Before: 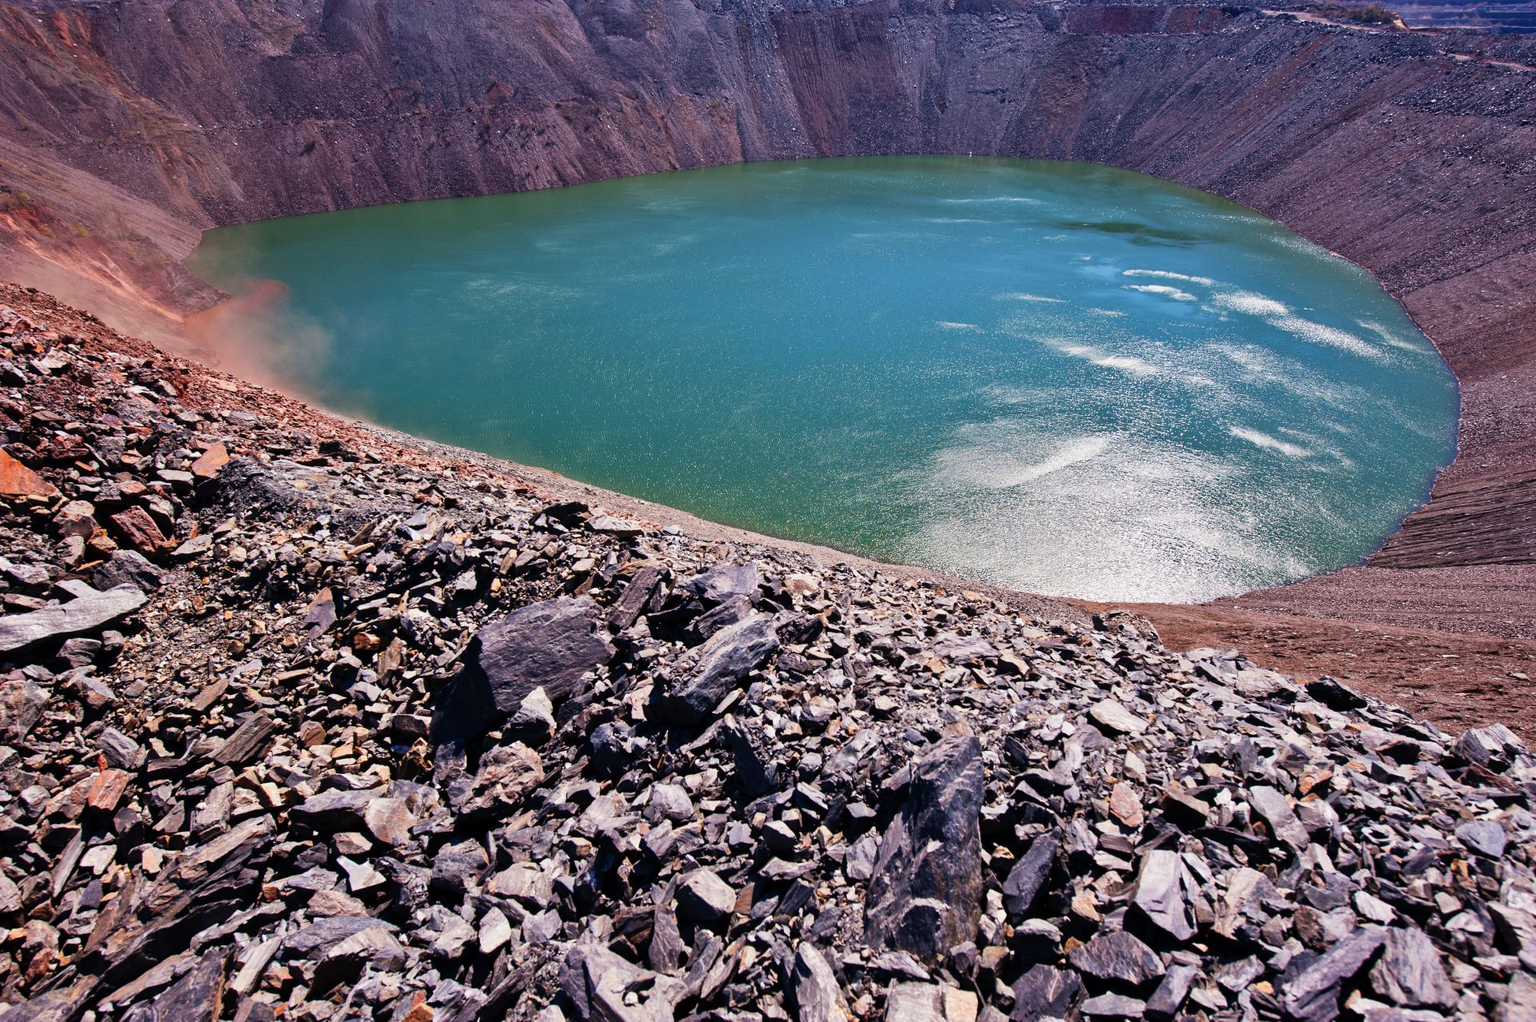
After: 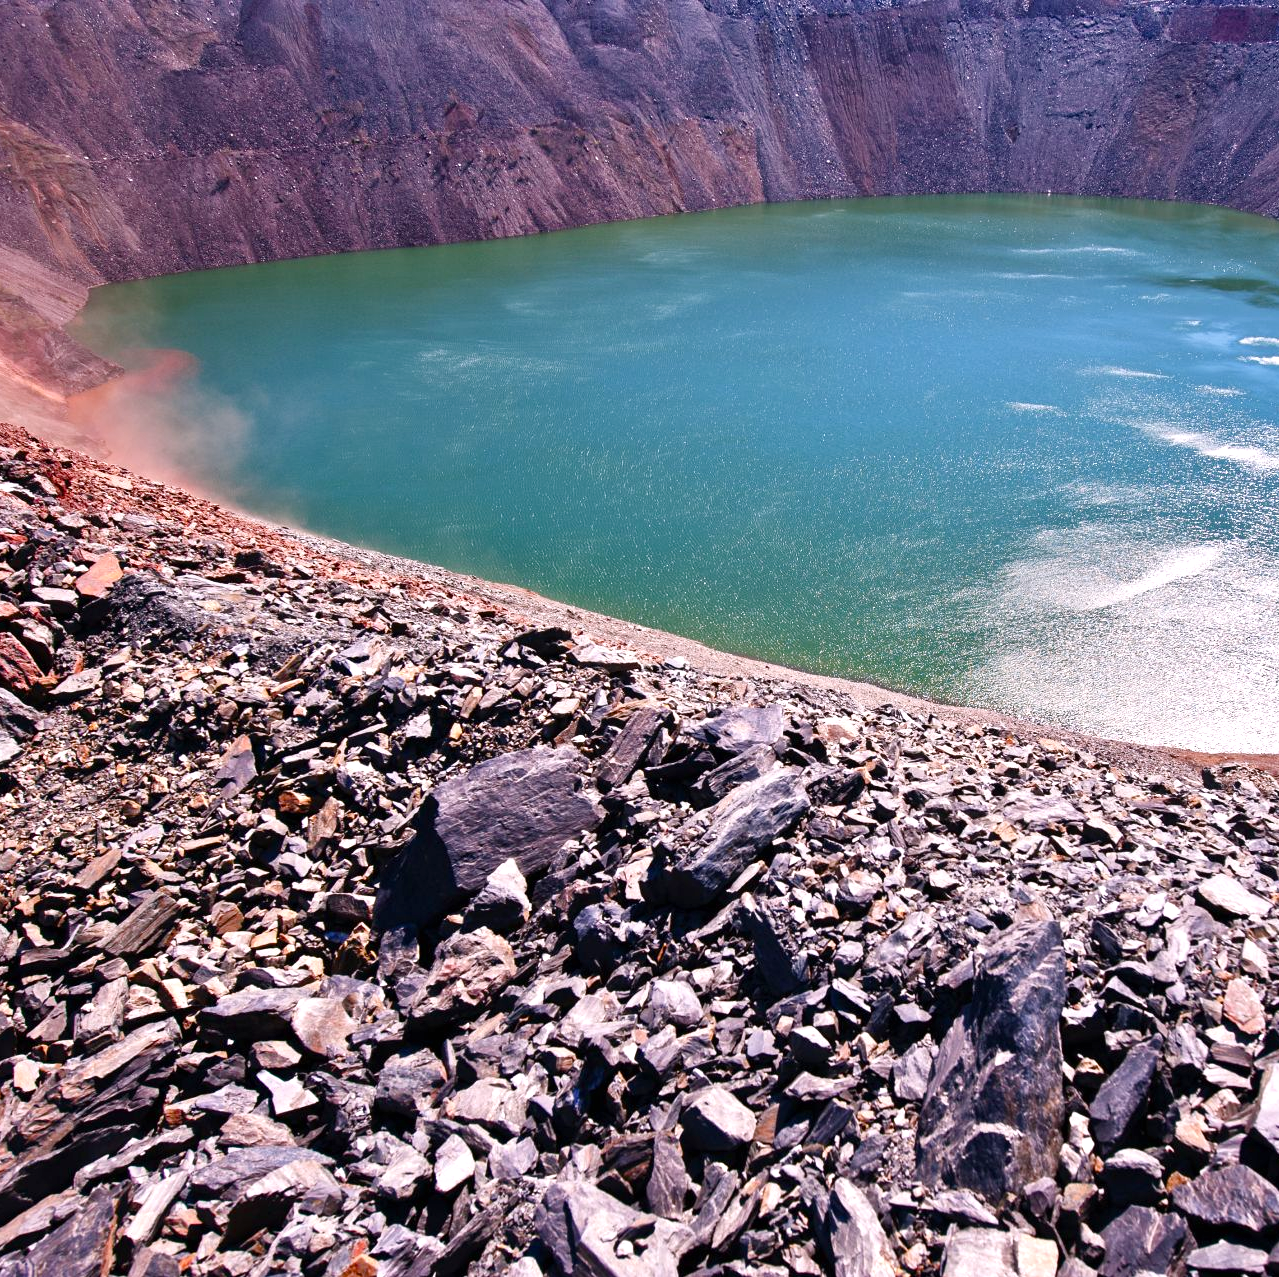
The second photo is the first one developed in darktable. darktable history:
exposure: black level correction 0, exposure 0.498 EV, compensate highlight preservation false
color balance rgb: highlights gain › chroma 1.478%, highlights gain › hue 307.37°, perceptual saturation grading › global saturation 20%, perceptual saturation grading › highlights -24.806%, perceptual saturation grading › shadows 24.576%, global vibrance -23.36%
crop and rotate: left 8.585%, right 24.785%
